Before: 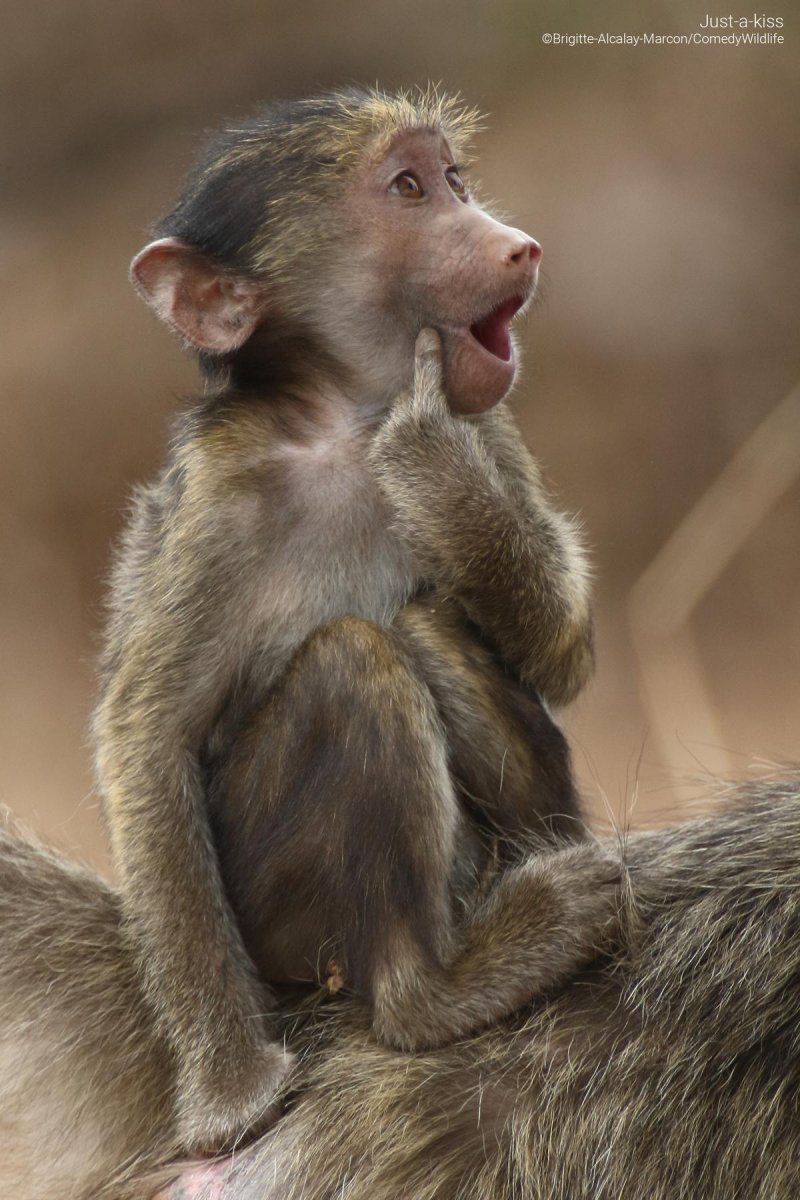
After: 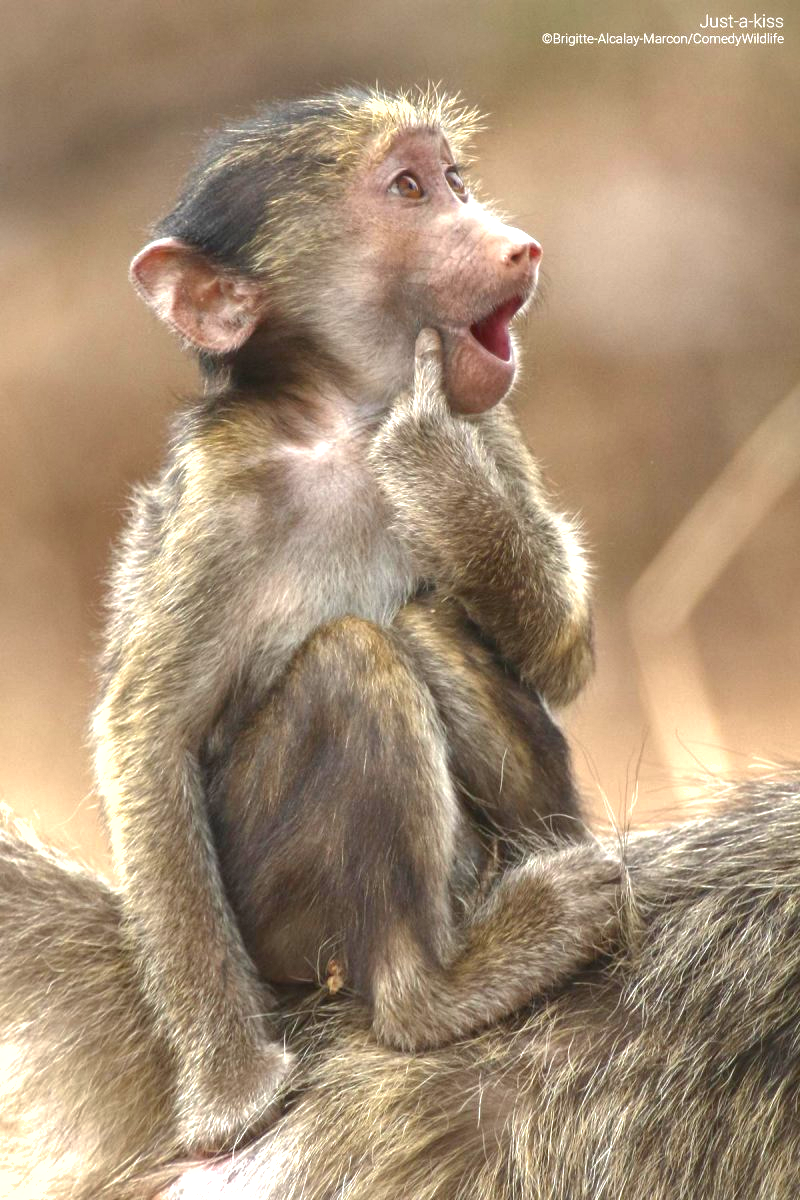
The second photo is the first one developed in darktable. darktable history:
levels: white 99.98%, levels [0, 0.478, 1]
exposure: black level correction 0, exposure 1.2 EV, compensate exposure bias true, compensate highlight preservation false
shadows and highlights: highlights color adjustment 39.66%
local contrast: on, module defaults
